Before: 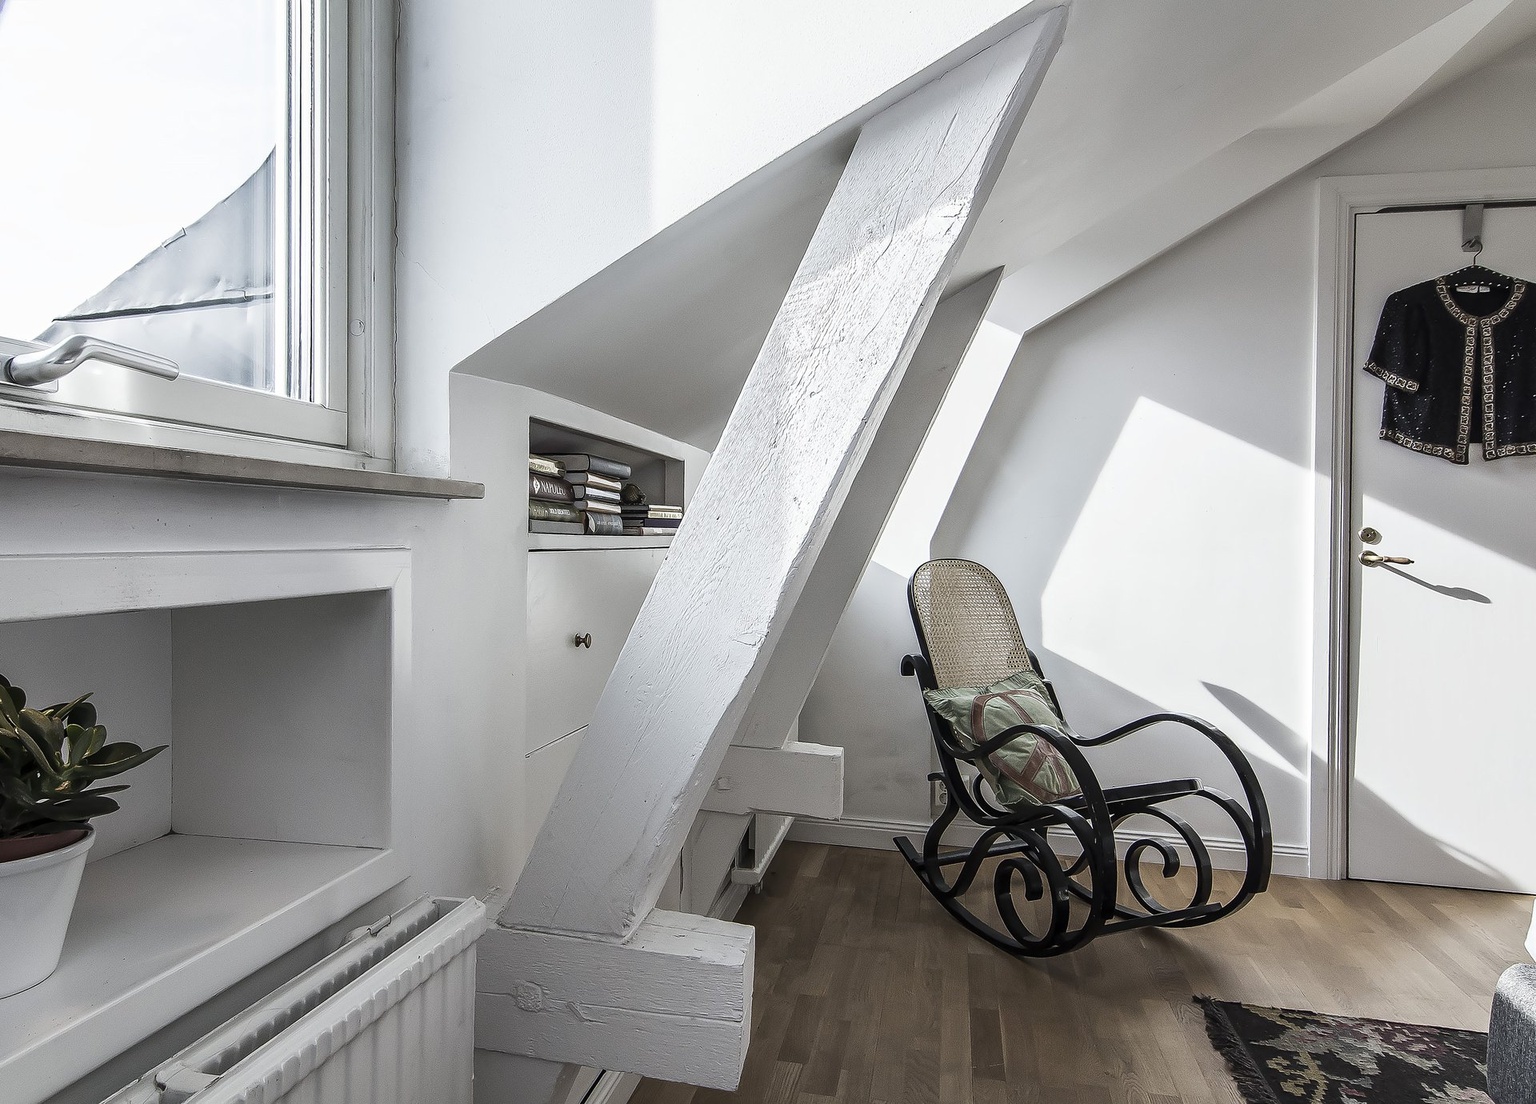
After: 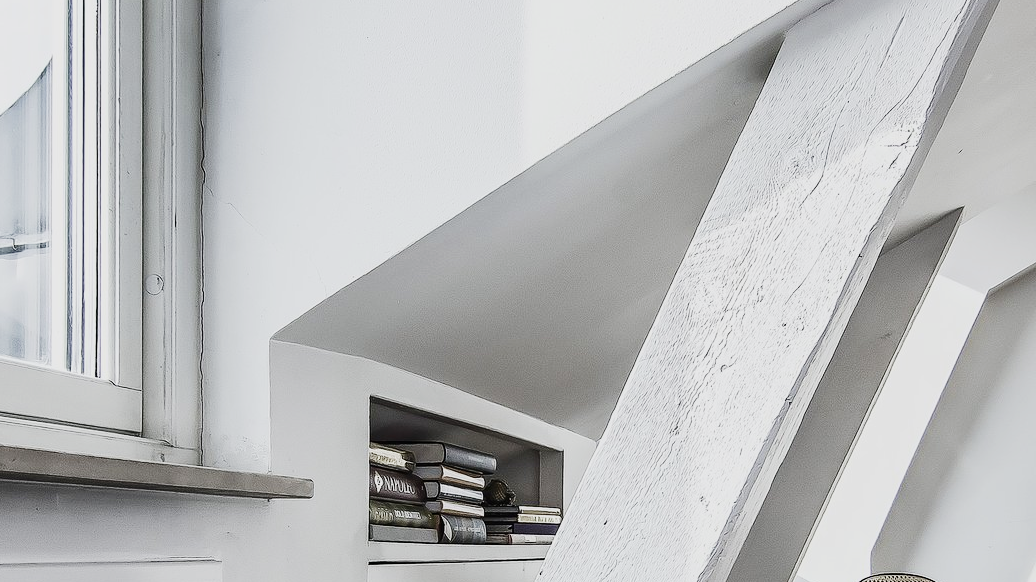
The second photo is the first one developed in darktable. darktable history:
crop: left 15.254%, top 9.068%, right 30.74%, bottom 48.689%
tone curve: curves: ch0 [(0, 0) (0.091, 0.066) (0.184, 0.16) (0.491, 0.519) (0.748, 0.765) (1, 0.919)]; ch1 [(0, 0) (0.179, 0.173) (0.322, 0.32) (0.424, 0.424) (0.502, 0.5) (0.56, 0.575) (0.631, 0.675) (0.777, 0.806) (1, 1)]; ch2 [(0, 0) (0.434, 0.447) (0.497, 0.498) (0.539, 0.566) (0.676, 0.691) (1, 1)], preserve colors none
contrast brightness saturation: contrast 0.135
